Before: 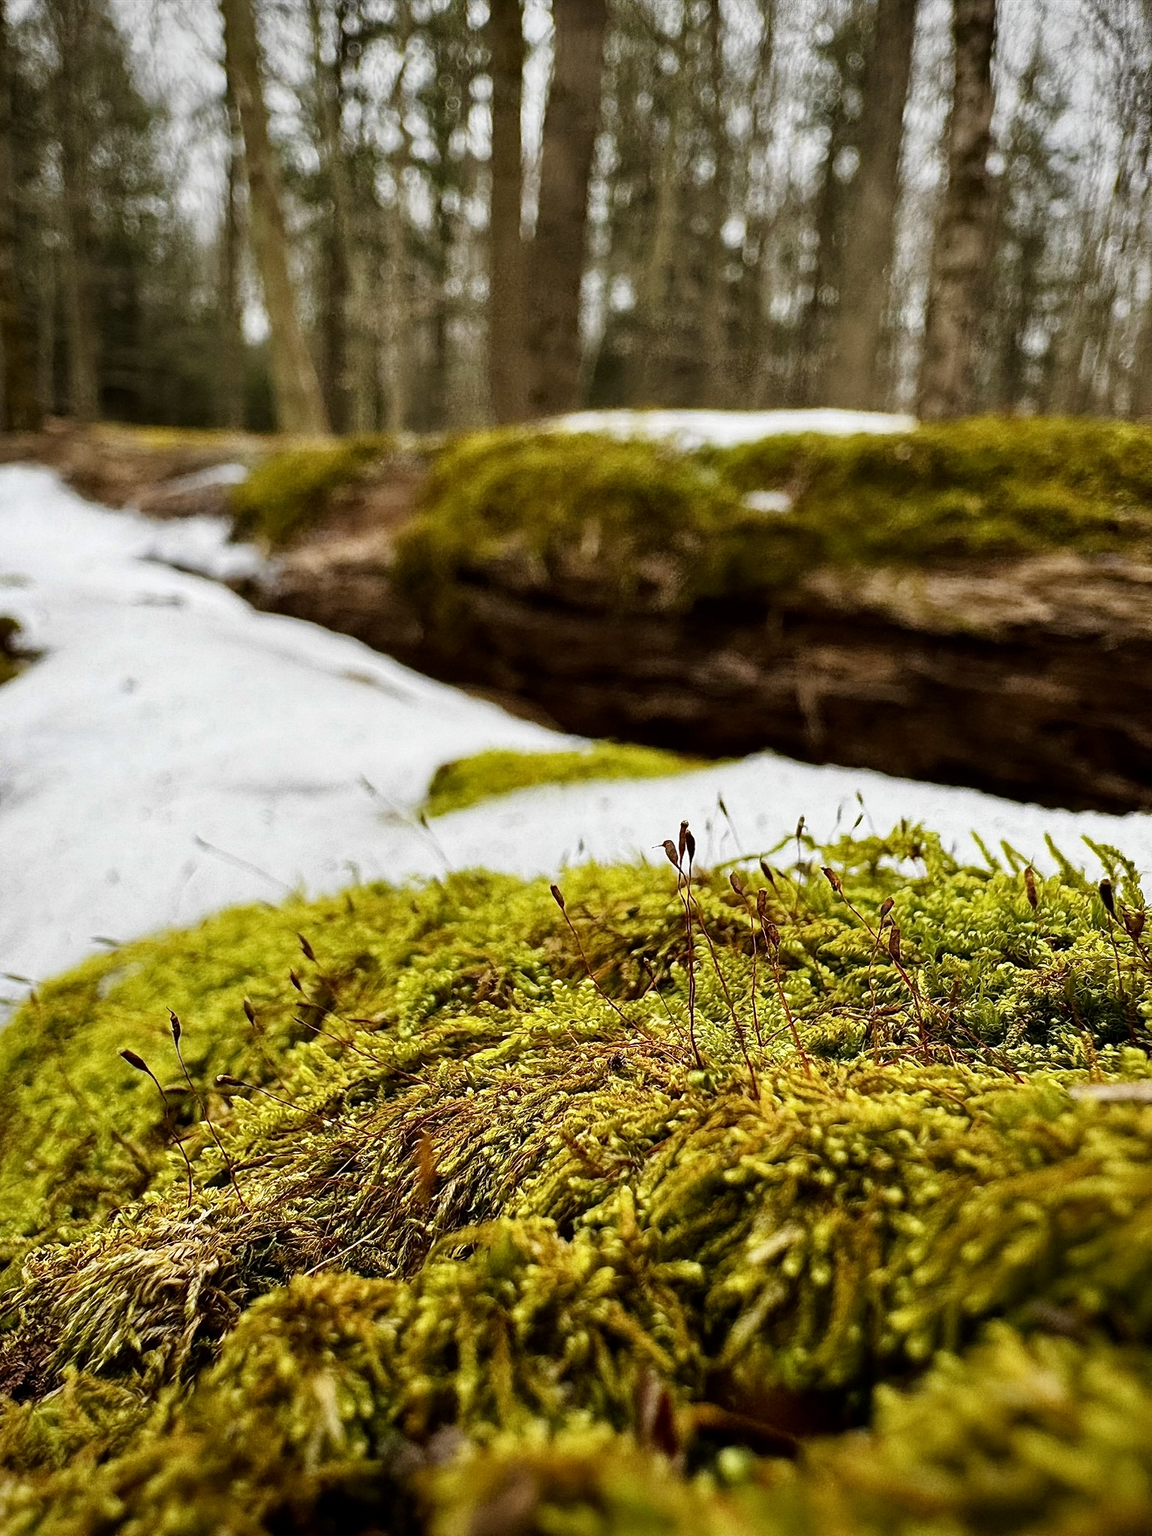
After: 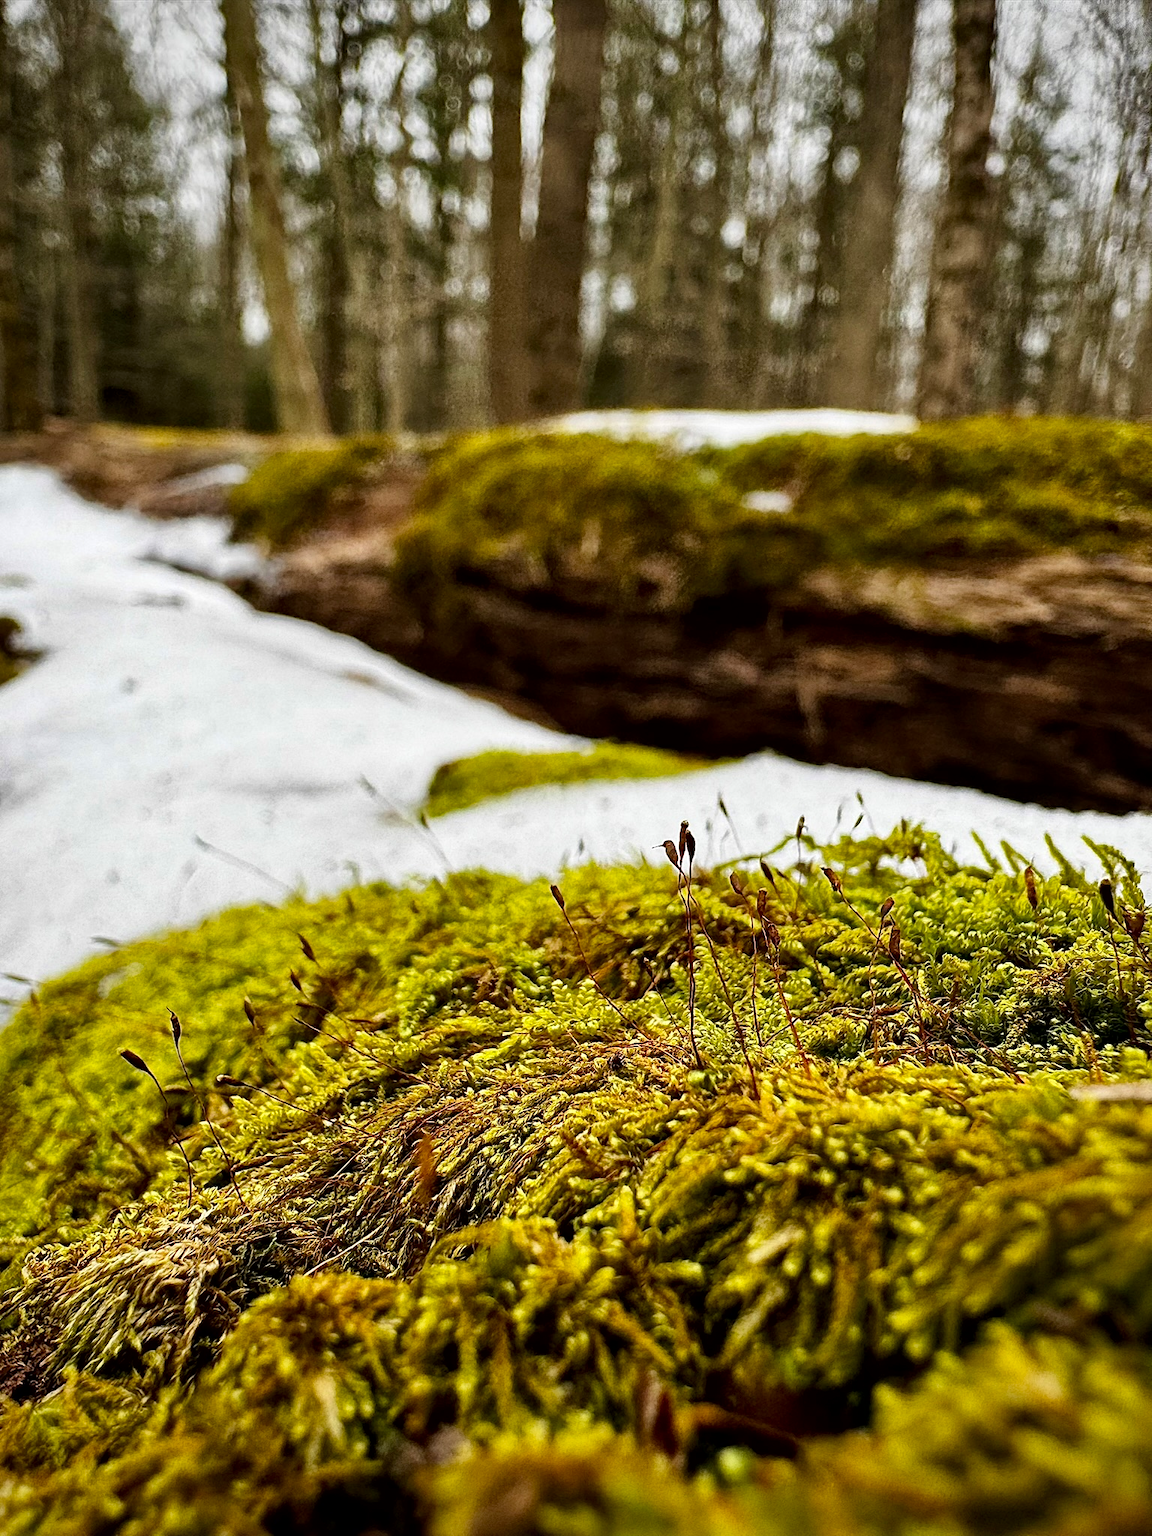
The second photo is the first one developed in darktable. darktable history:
local contrast: mode bilateral grid, contrast 26, coarseness 50, detail 122%, midtone range 0.2
